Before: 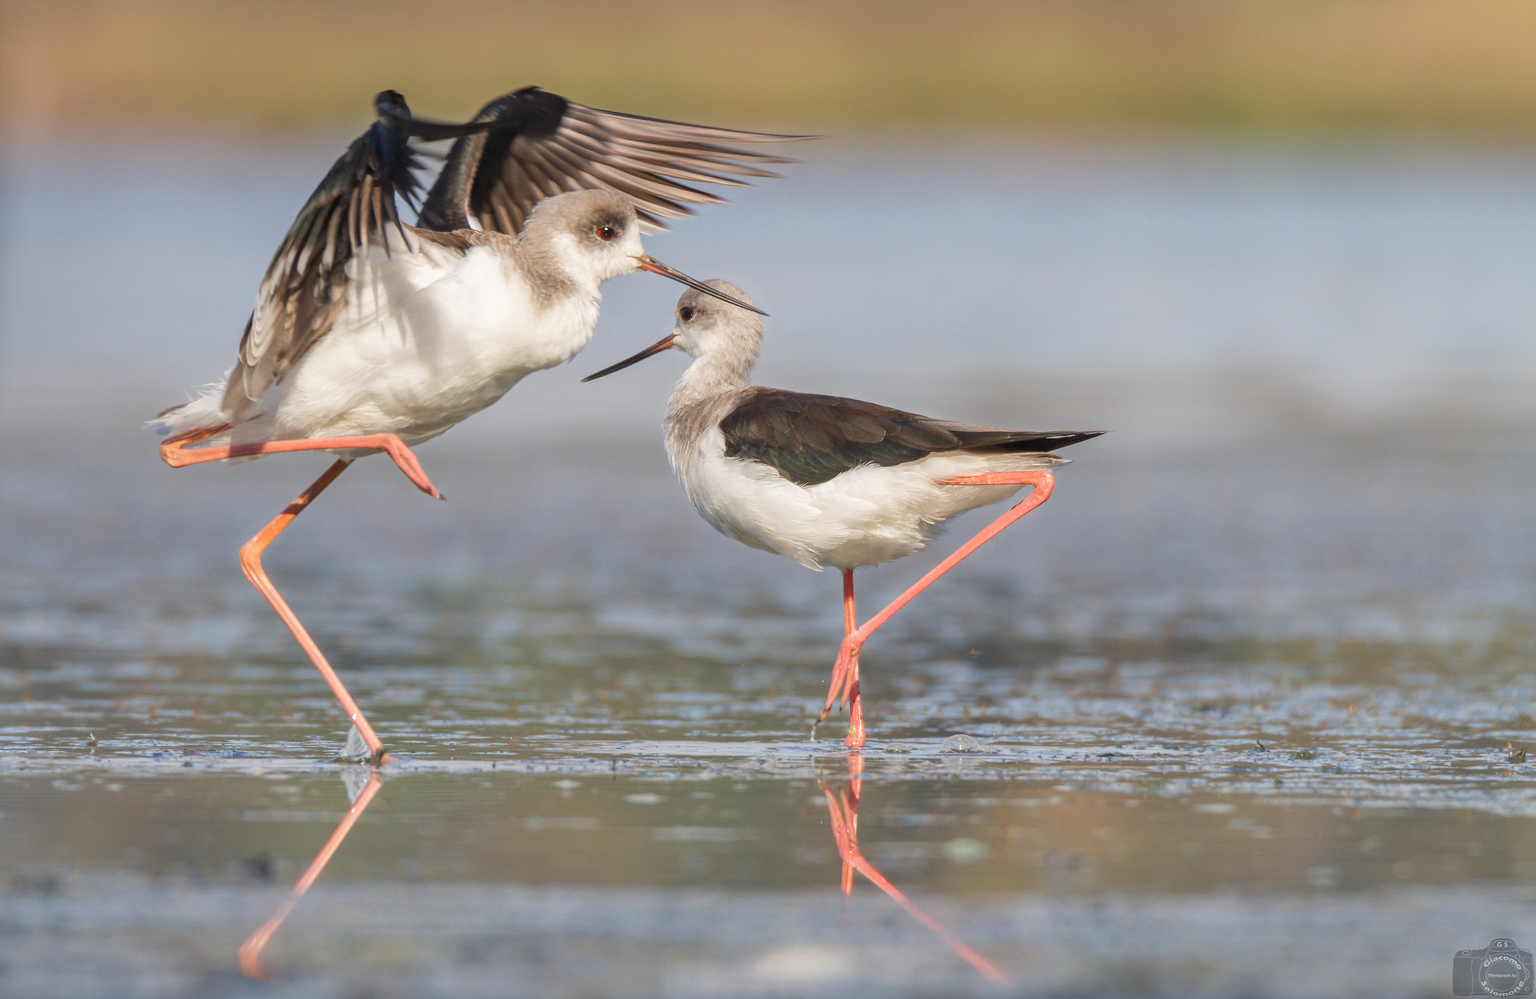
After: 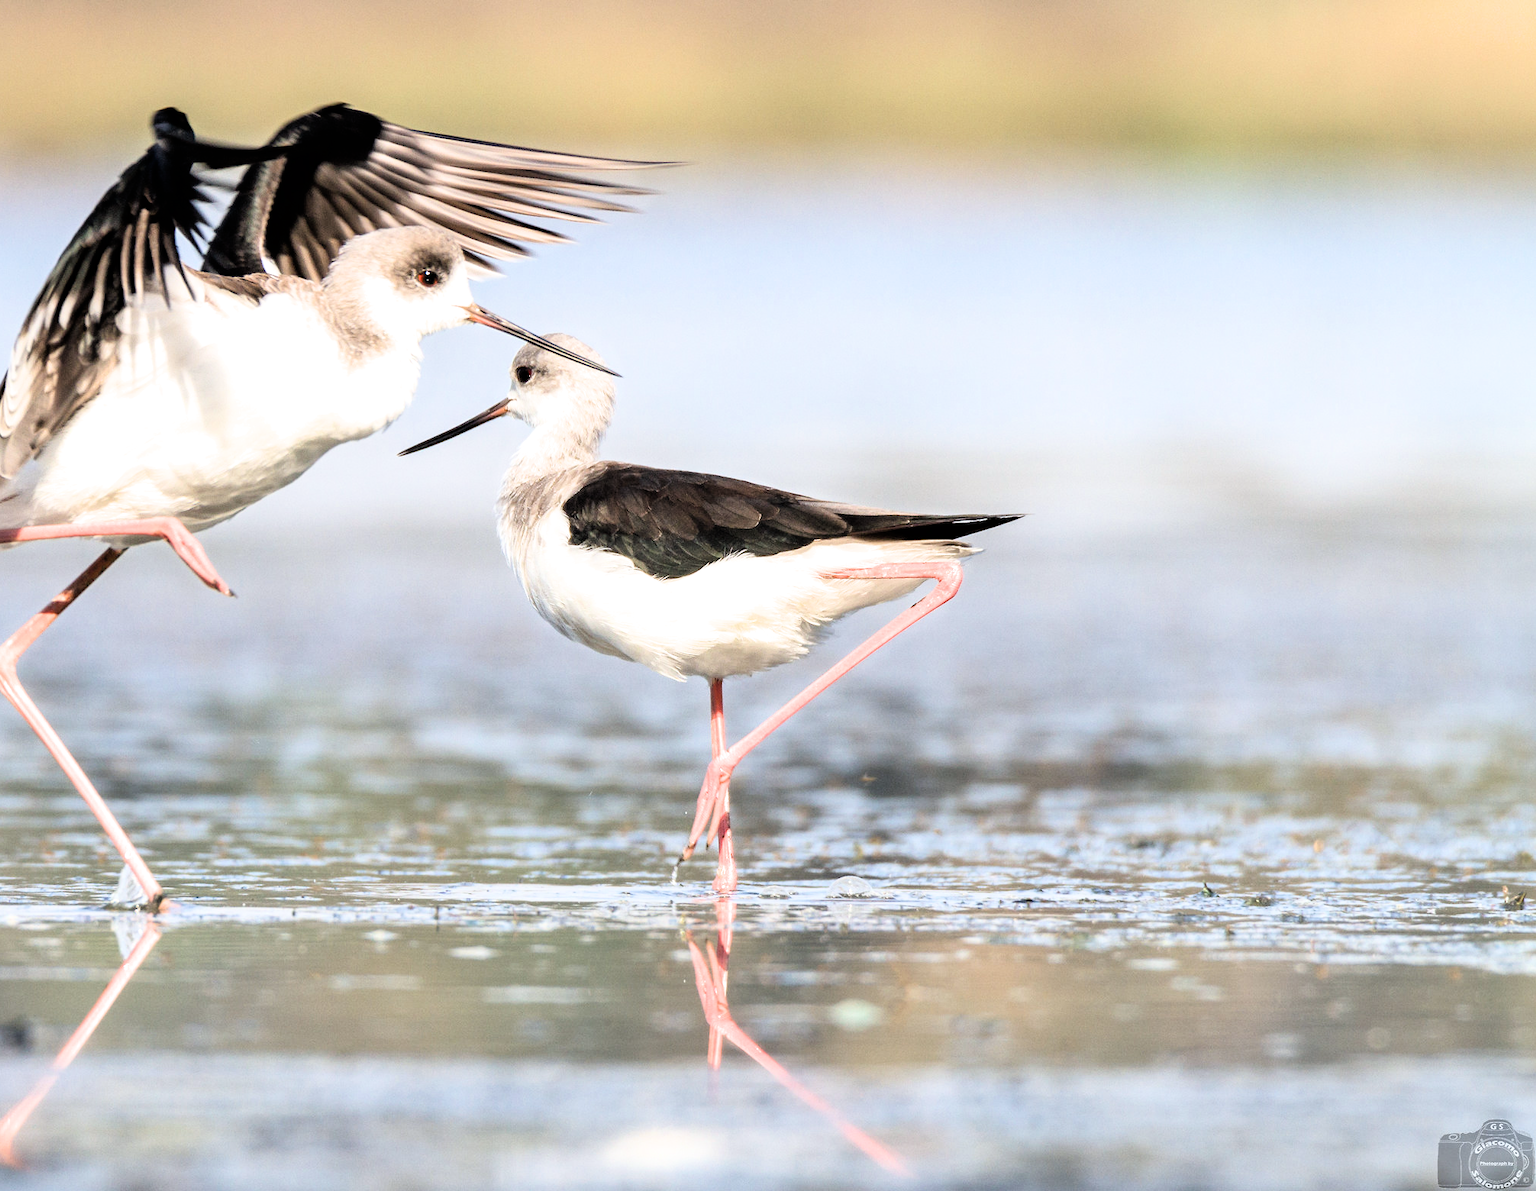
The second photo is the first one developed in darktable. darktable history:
exposure: exposure 0.6 EV, compensate highlight preservation false
white balance: red 0.982, blue 1.018
filmic rgb: black relative exposure -3.75 EV, white relative exposure 2.4 EV, dynamic range scaling -50%, hardness 3.42, latitude 30%, contrast 1.8
crop: left 16.145%
